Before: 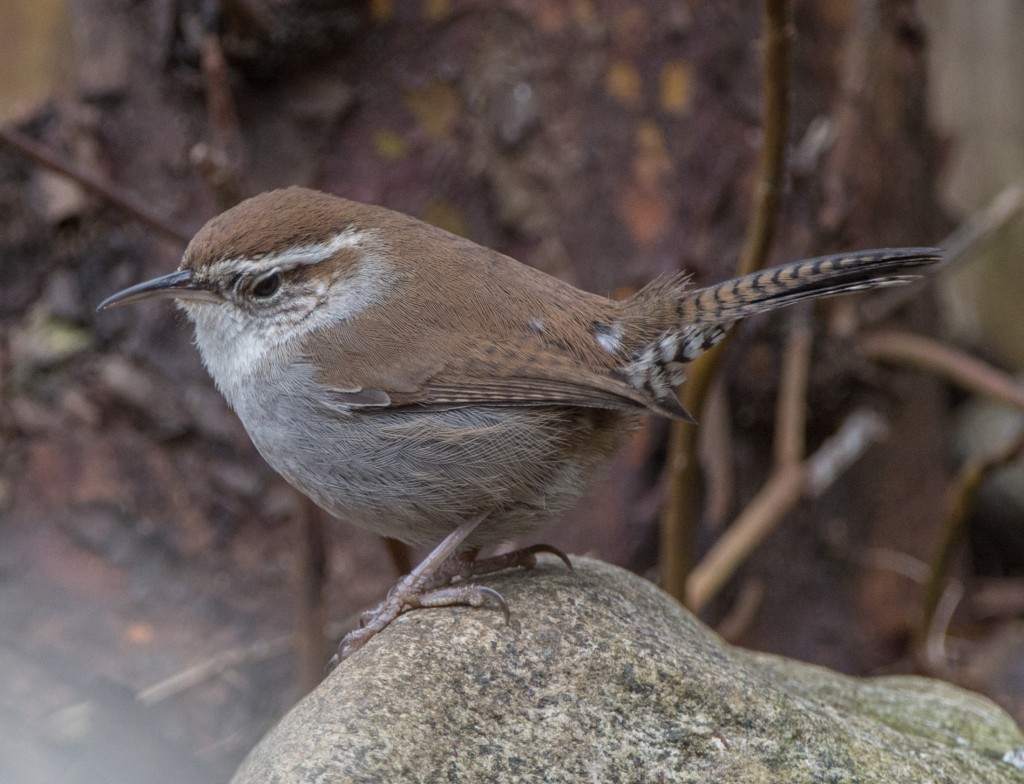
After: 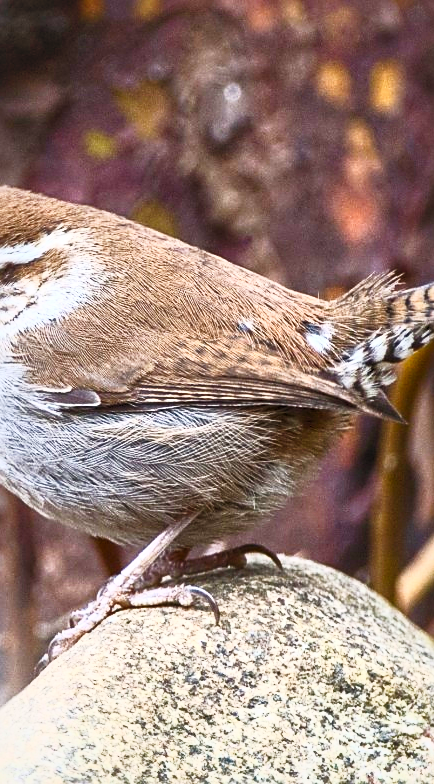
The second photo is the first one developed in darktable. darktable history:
sharpen: on, module defaults
contrast brightness saturation: contrast 0.989, brightness 0.986, saturation 0.992
crop: left 28.346%, right 29.211%
tone curve: curves: ch0 [(0, 0.025) (0.15, 0.143) (0.452, 0.486) (0.751, 0.788) (1, 0.961)]; ch1 [(0, 0) (0.43, 0.408) (0.476, 0.469) (0.497, 0.494) (0.546, 0.571) (0.566, 0.607) (0.62, 0.657) (1, 1)]; ch2 [(0, 0) (0.386, 0.397) (0.505, 0.498) (0.547, 0.546) (0.579, 0.58) (1, 1)], preserve colors none
local contrast: mode bilateral grid, contrast 25, coarseness 61, detail 151%, midtone range 0.2
